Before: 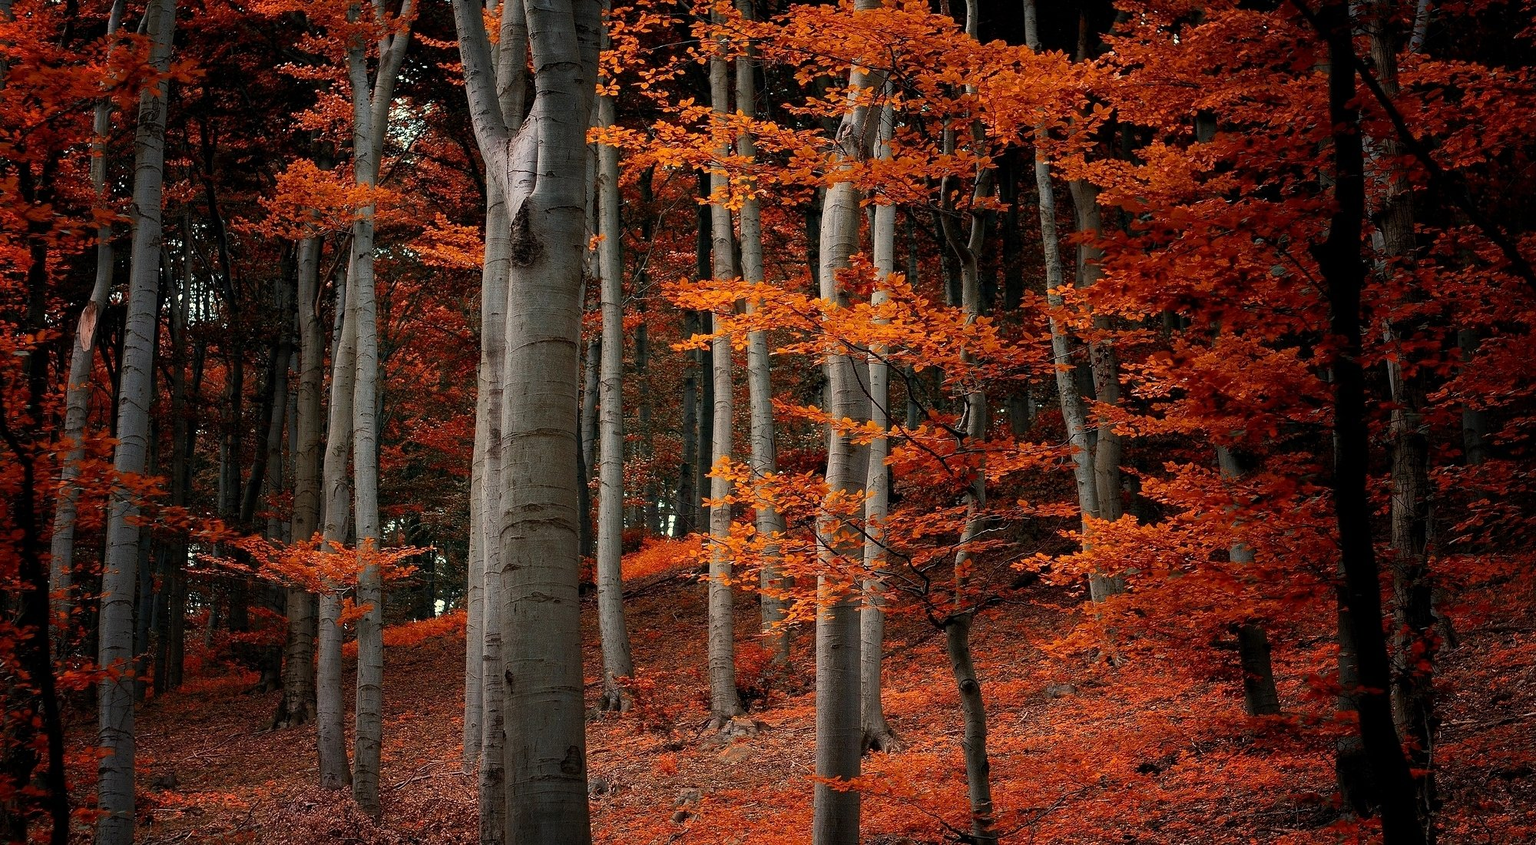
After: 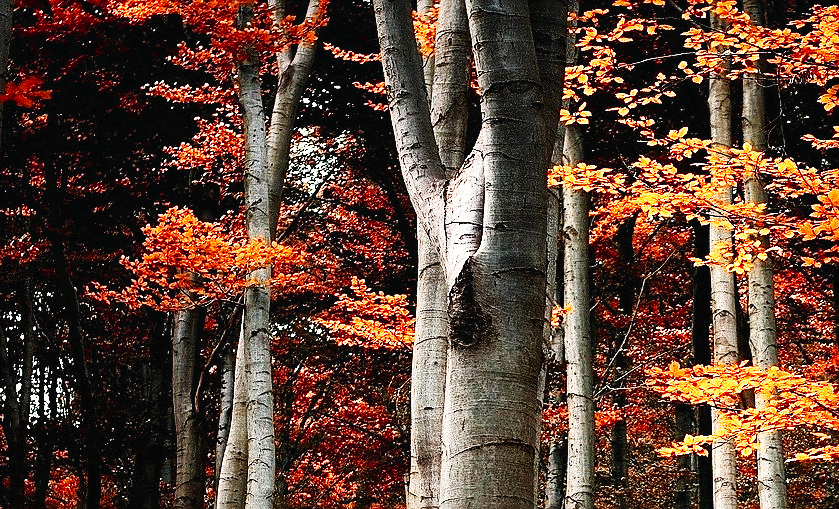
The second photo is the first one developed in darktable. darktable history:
sharpen: on, module defaults
tone equalizer: -8 EV -0.75 EV, -7 EV -0.7 EV, -6 EV -0.6 EV, -5 EV -0.4 EV, -3 EV 0.4 EV, -2 EV 0.6 EV, -1 EV 0.7 EV, +0 EV 0.75 EV, edges refinement/feathering 500, mask exposure compensation -1.57 EV, preserve details no
crop and rotate: left 10.817%, top 0.062%, right 47.194%, bottom 53.626%
base curve: curves: ch0 [(0, 0.003) (0.001, 0.002) (0.006, 0.004) (0.02, 0.022) (0.048, 0.086) (0.094, 0.234) (0.162, 0.431) (0.258, 0.629) (0.385, 0.8) (0.548, 0.918) (0.751, 0.988) (1, 1)], preserve colors none
